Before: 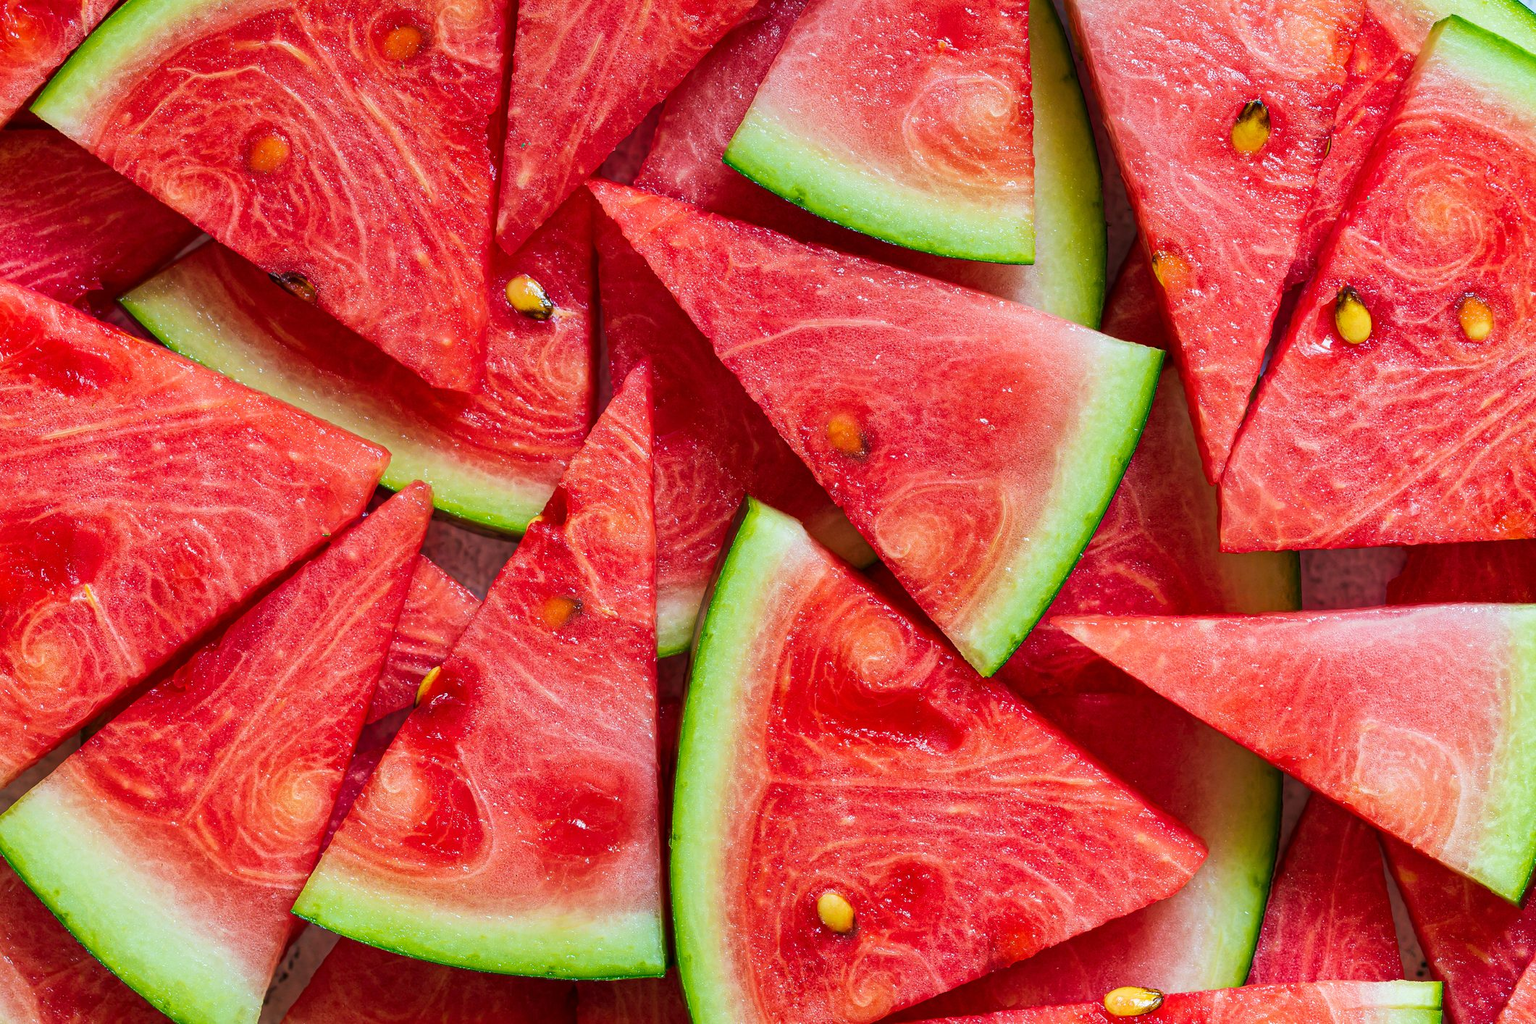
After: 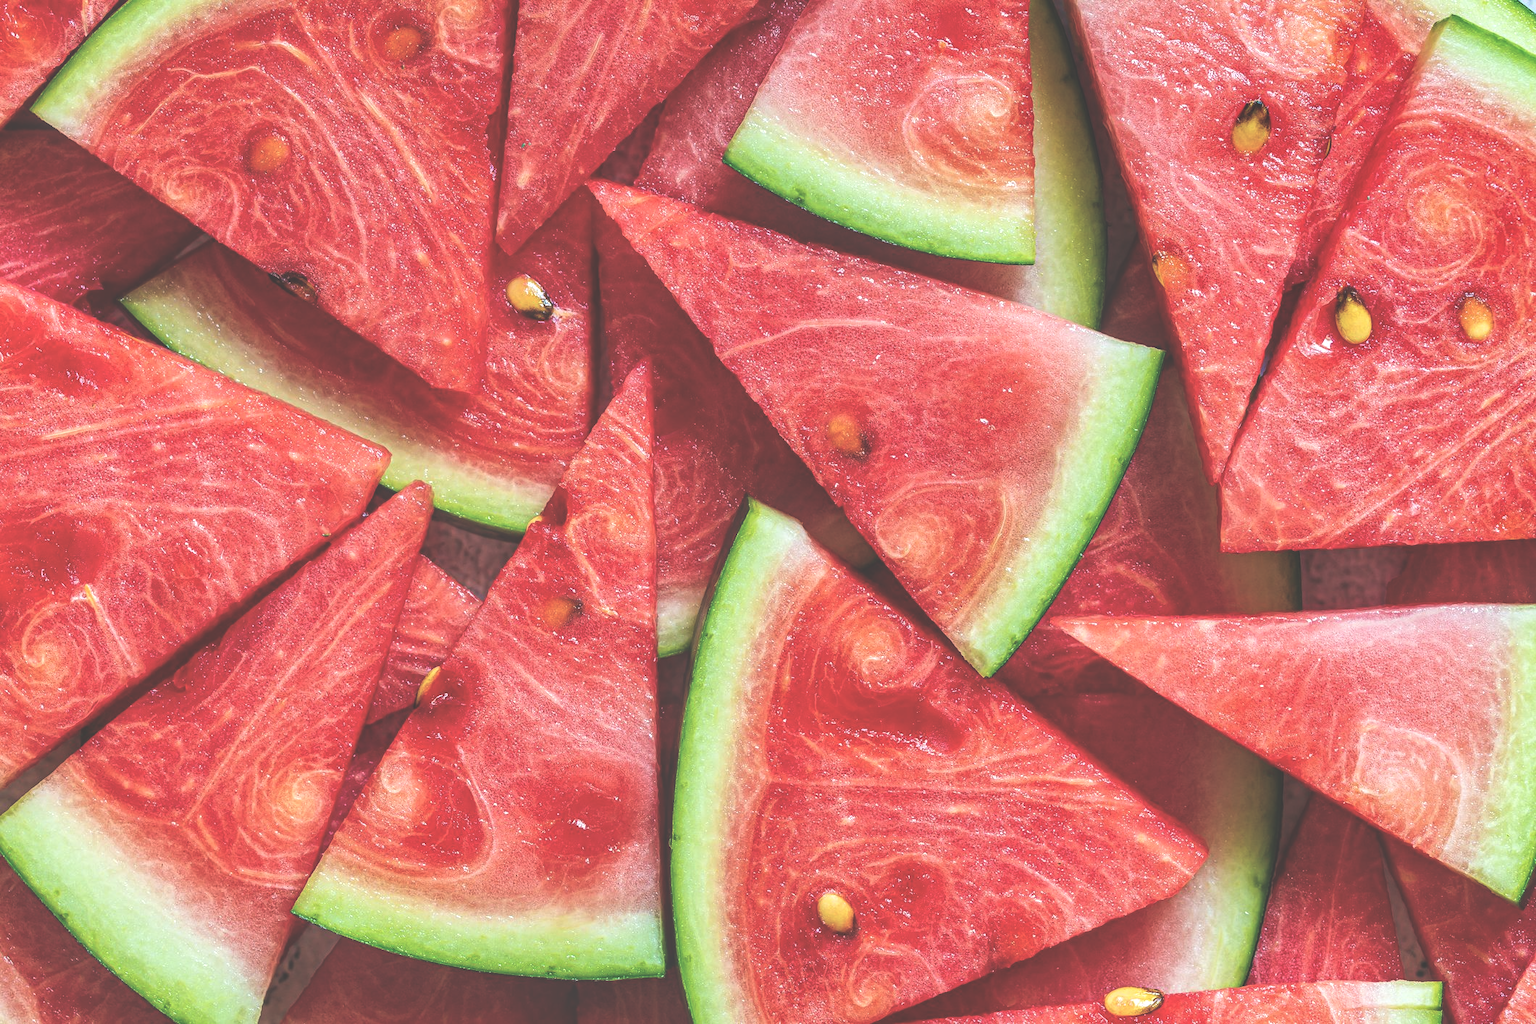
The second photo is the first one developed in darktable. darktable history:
local contrast: highlights 20%, detail 150%
exposure: black level correction -0.087, compensate highlight preservation false
